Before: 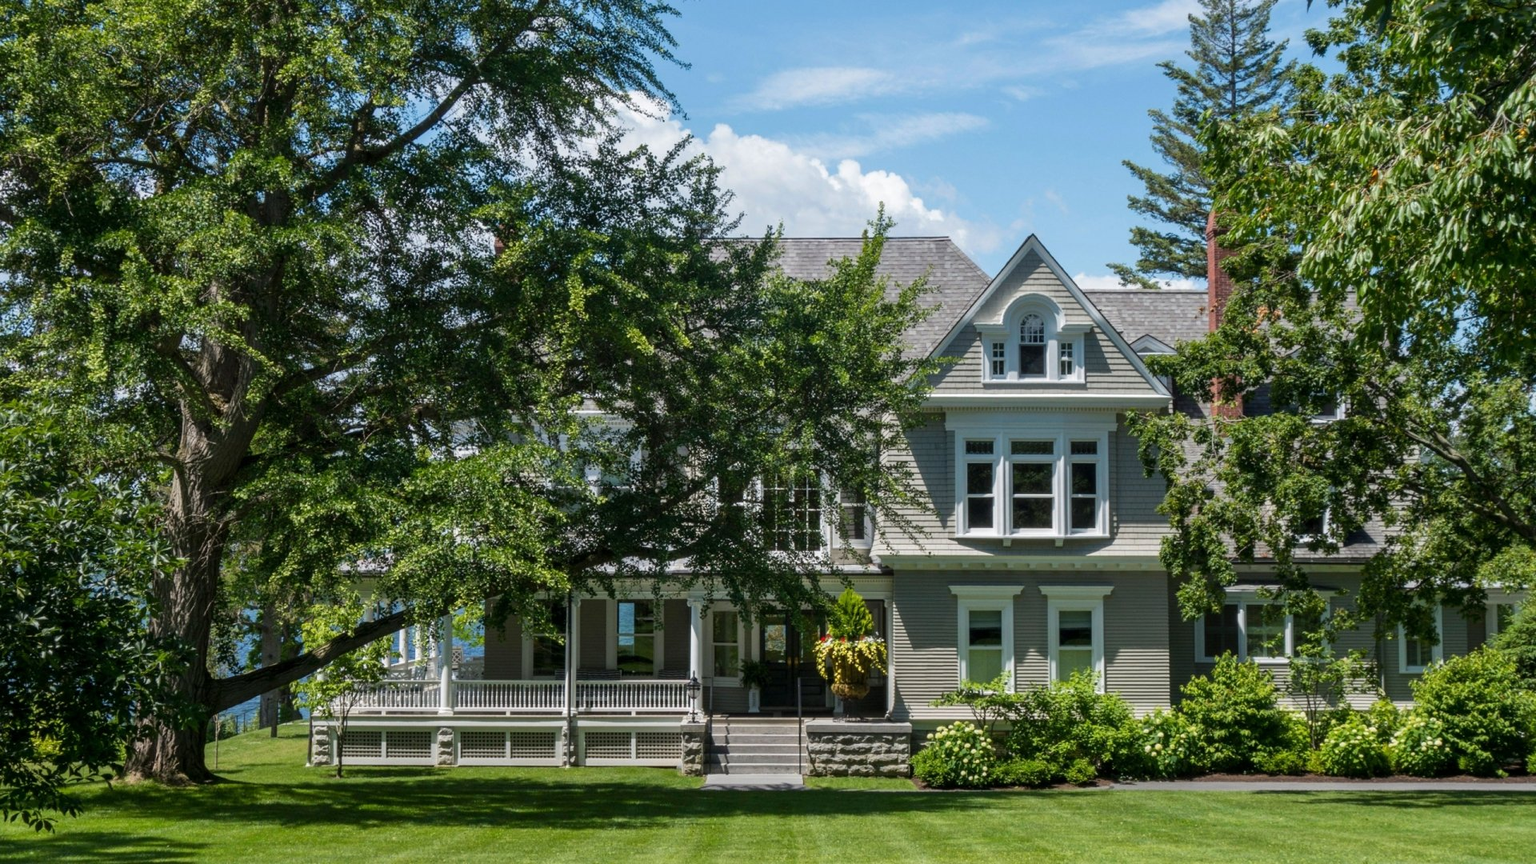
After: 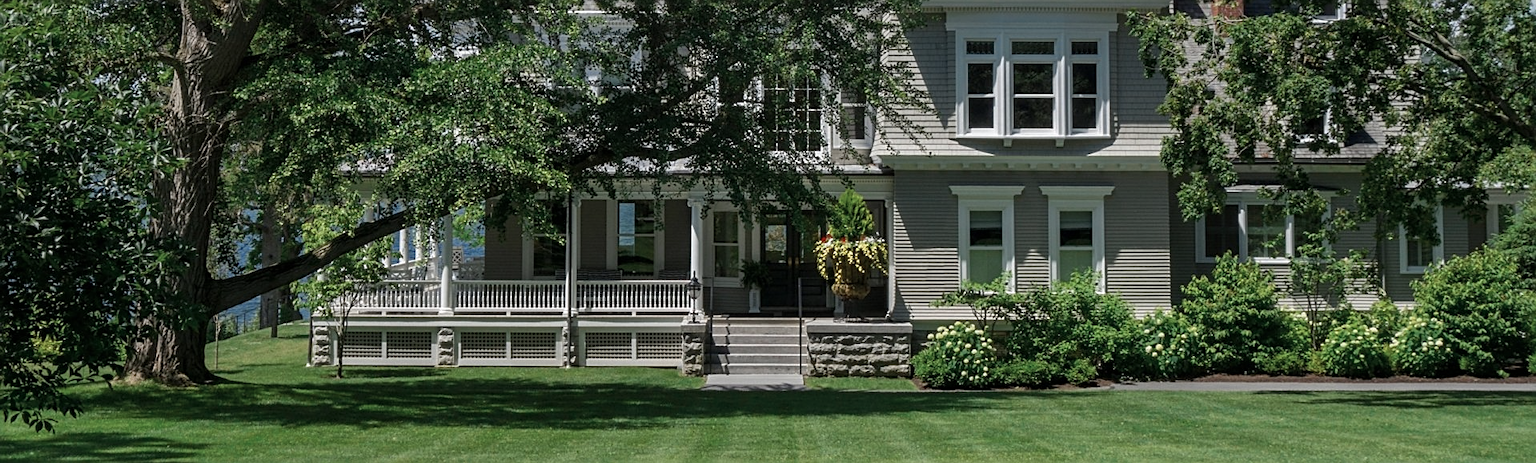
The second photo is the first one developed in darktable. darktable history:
crop and rotate: top 46.346%, right 0.019%
color zones: curves: ch0 [(0, 0.5) (0.125, 0.4) (0.25, 0.5) (0.375, 0.4) (0.5, 0.4) (0.625, 0.35) (0.75, 0.35) (0.875, 0.5)]; ch1 [(0, 0.35) (0.125, 0.45) (0.25, 0.35) (0.375, 0.35) (0.5, 0.35) (0.625, 0.35) (0.75, 0.45) (0.875, 0.35)]; ch2 [(0, 0.6) (0.125, 0.5) (0.25, 0.5) (0.375, 0.6) (0.5, 0.6) (0.625, 0.5) (0.75, 0.5) (0.875, 0.5)]
sharpen: on, module defaults
base curve: curves: ch0 [(0, 0) (0.74, 0.67) (1, 1)]
